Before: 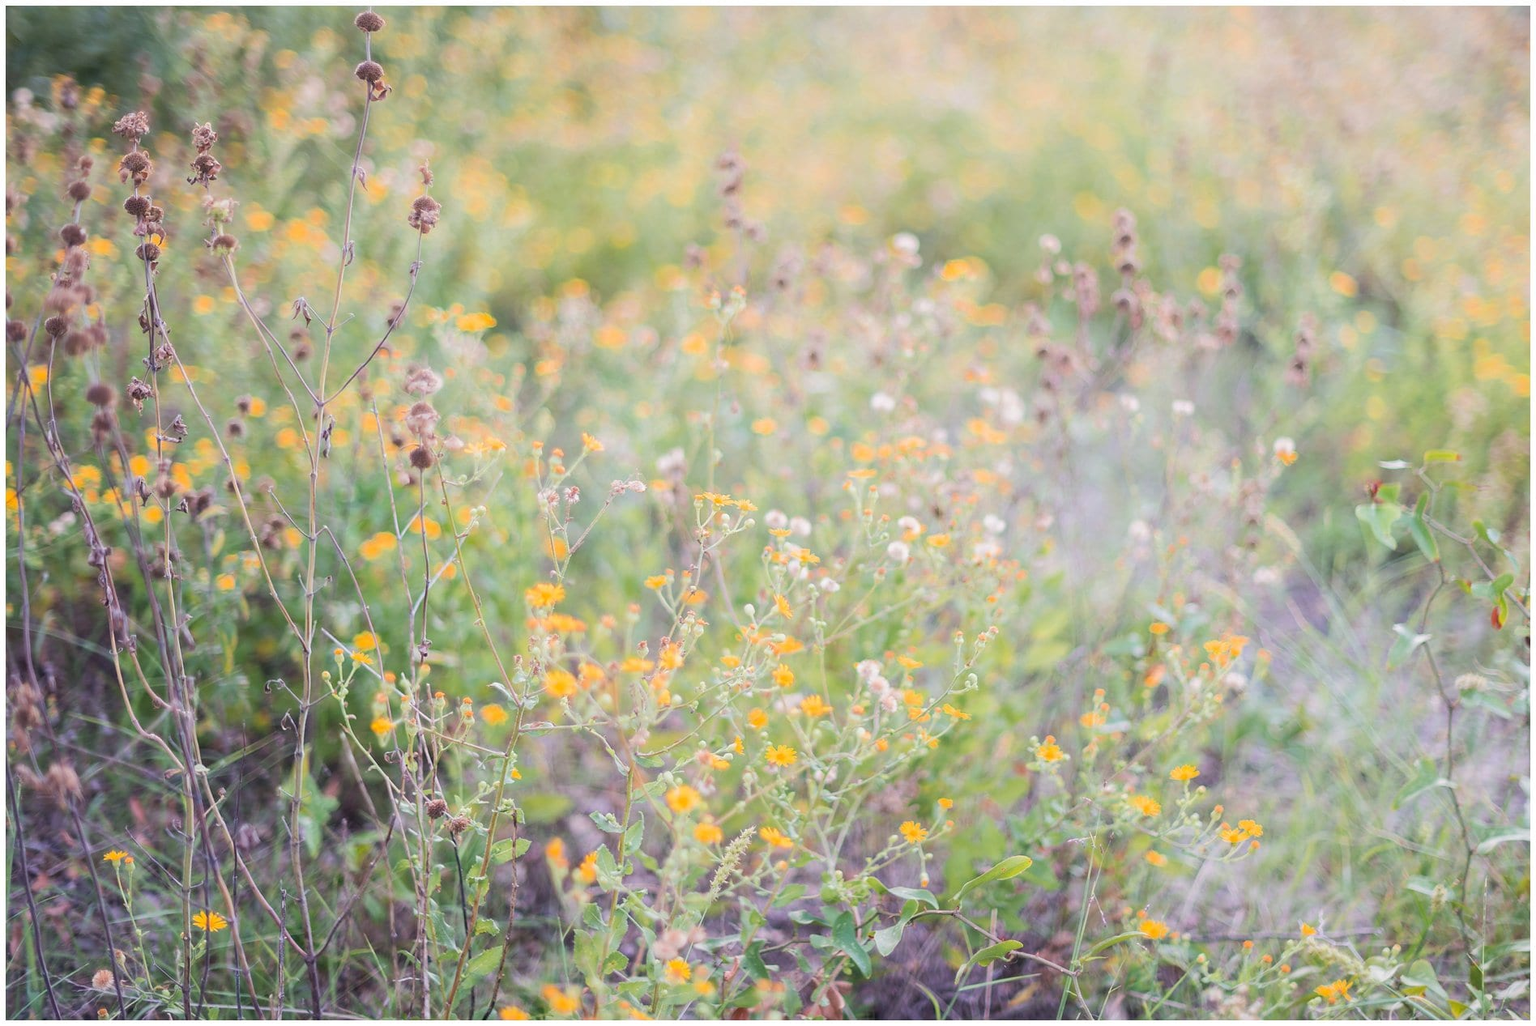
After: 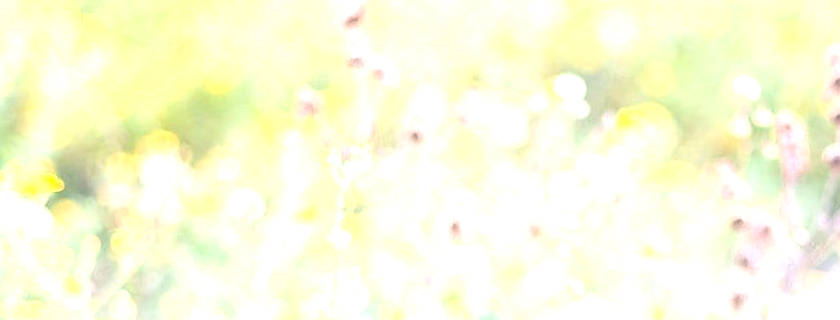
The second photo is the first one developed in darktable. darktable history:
exposure: black level correction 0, exposure 1.2 EV, compensate highlight preservation false
sharpen: radius 0.982, amount 0.608
crop: left 28.98%, top 16.866%, right 26.677%, bottom 57.818%
